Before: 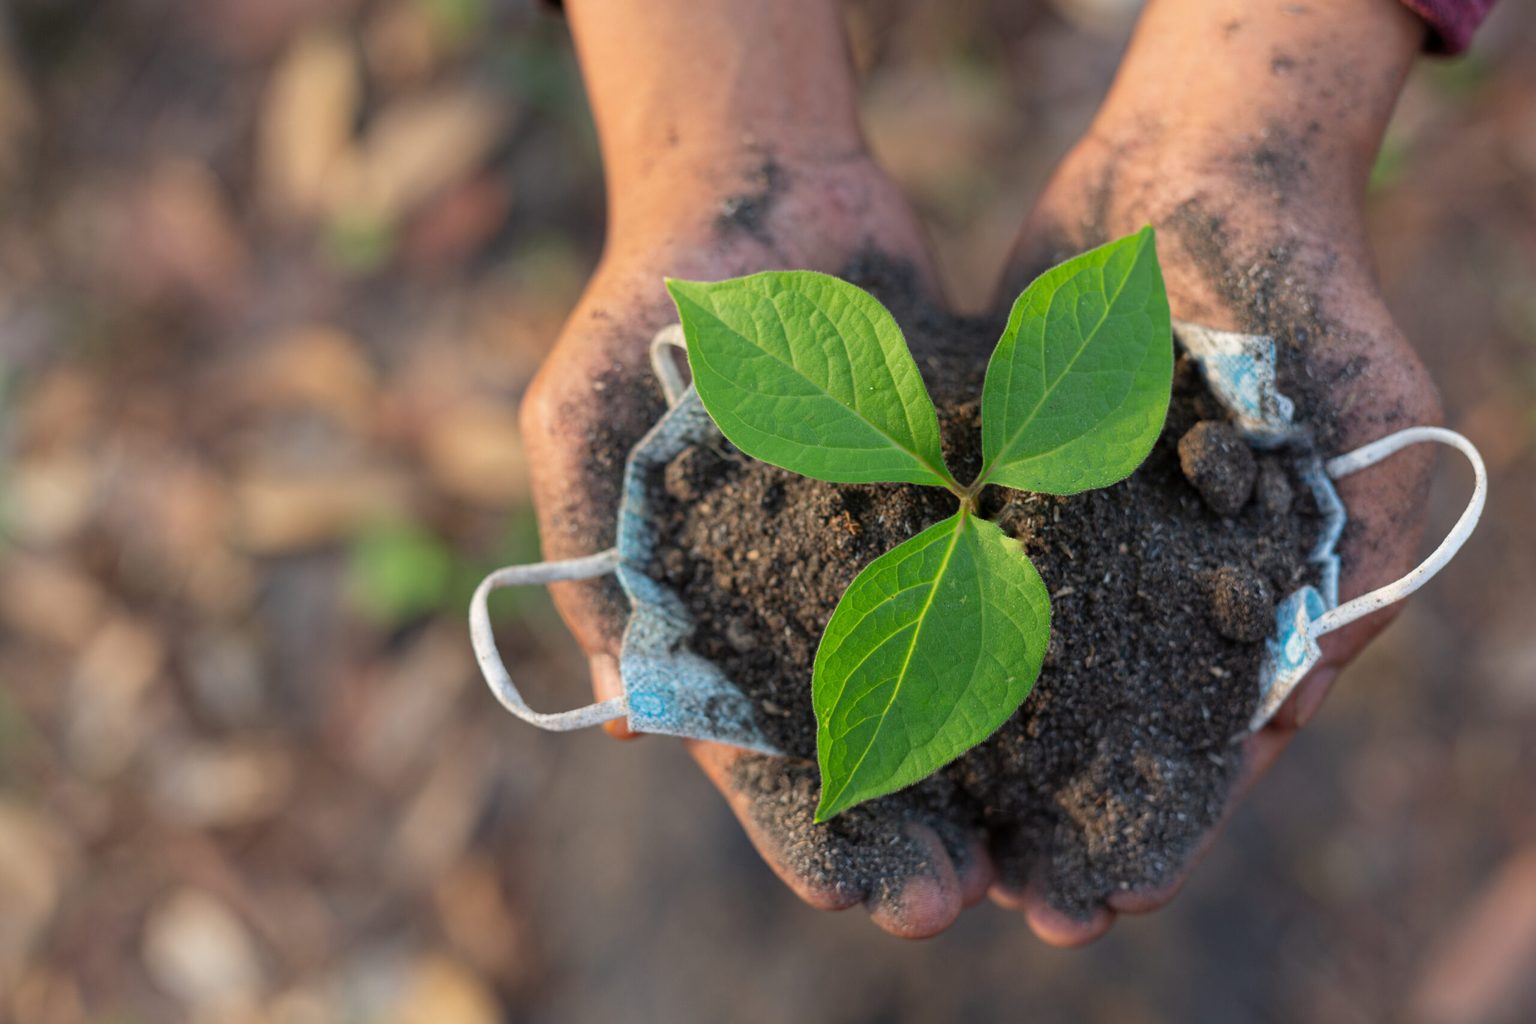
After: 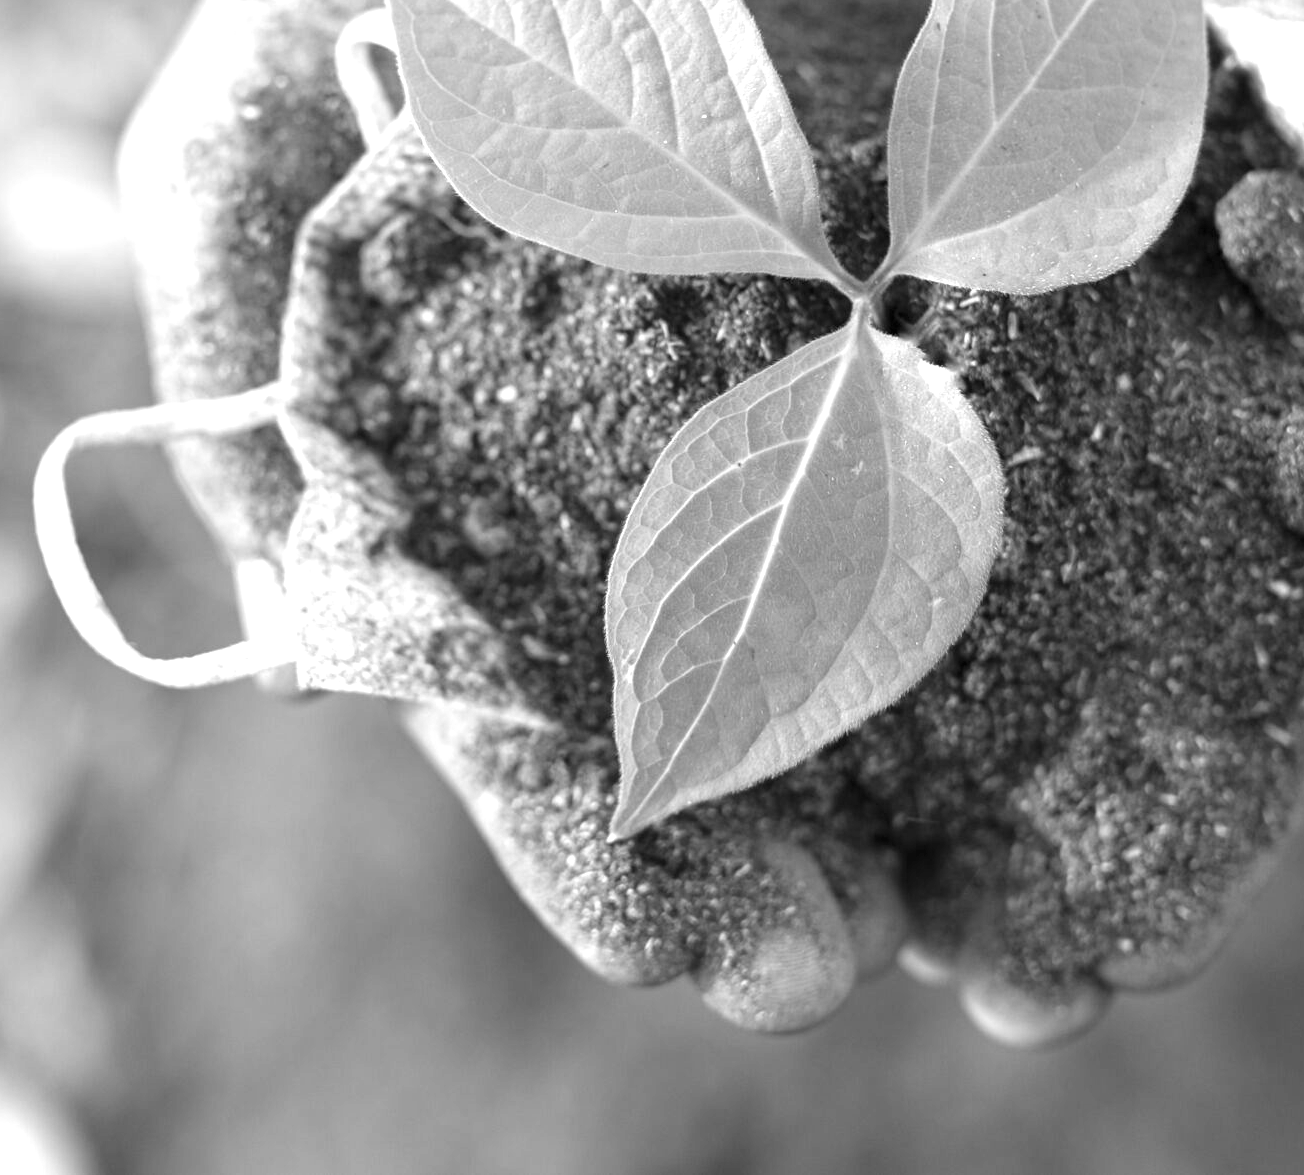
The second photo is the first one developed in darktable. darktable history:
crop and rotate: left 29.237%, top 31.152%, right 19.807%
exposure: black level correction 0, exposure 1.379 EV, compensate exposure bias true, compensate highlight preservation false
monochrome: on, module defaults
